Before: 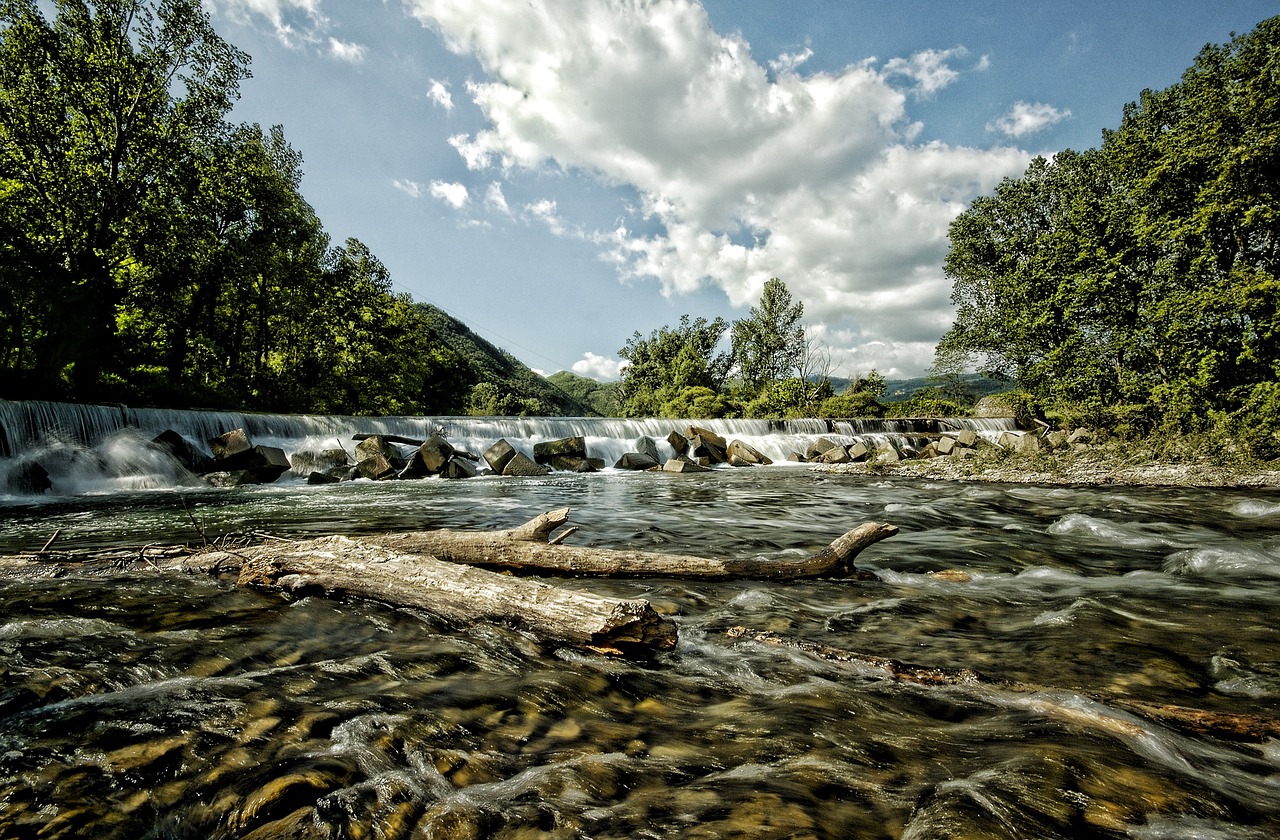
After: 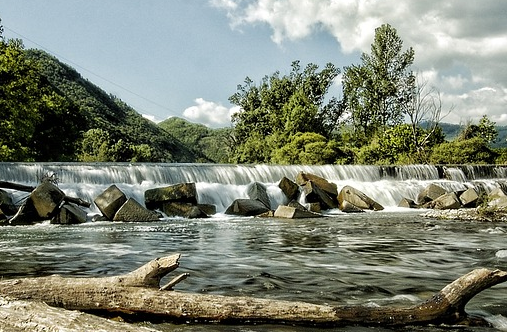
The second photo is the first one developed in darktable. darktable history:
crop: left 30.405%, top 30.28%, right 29.921%, bottom 30.139%
